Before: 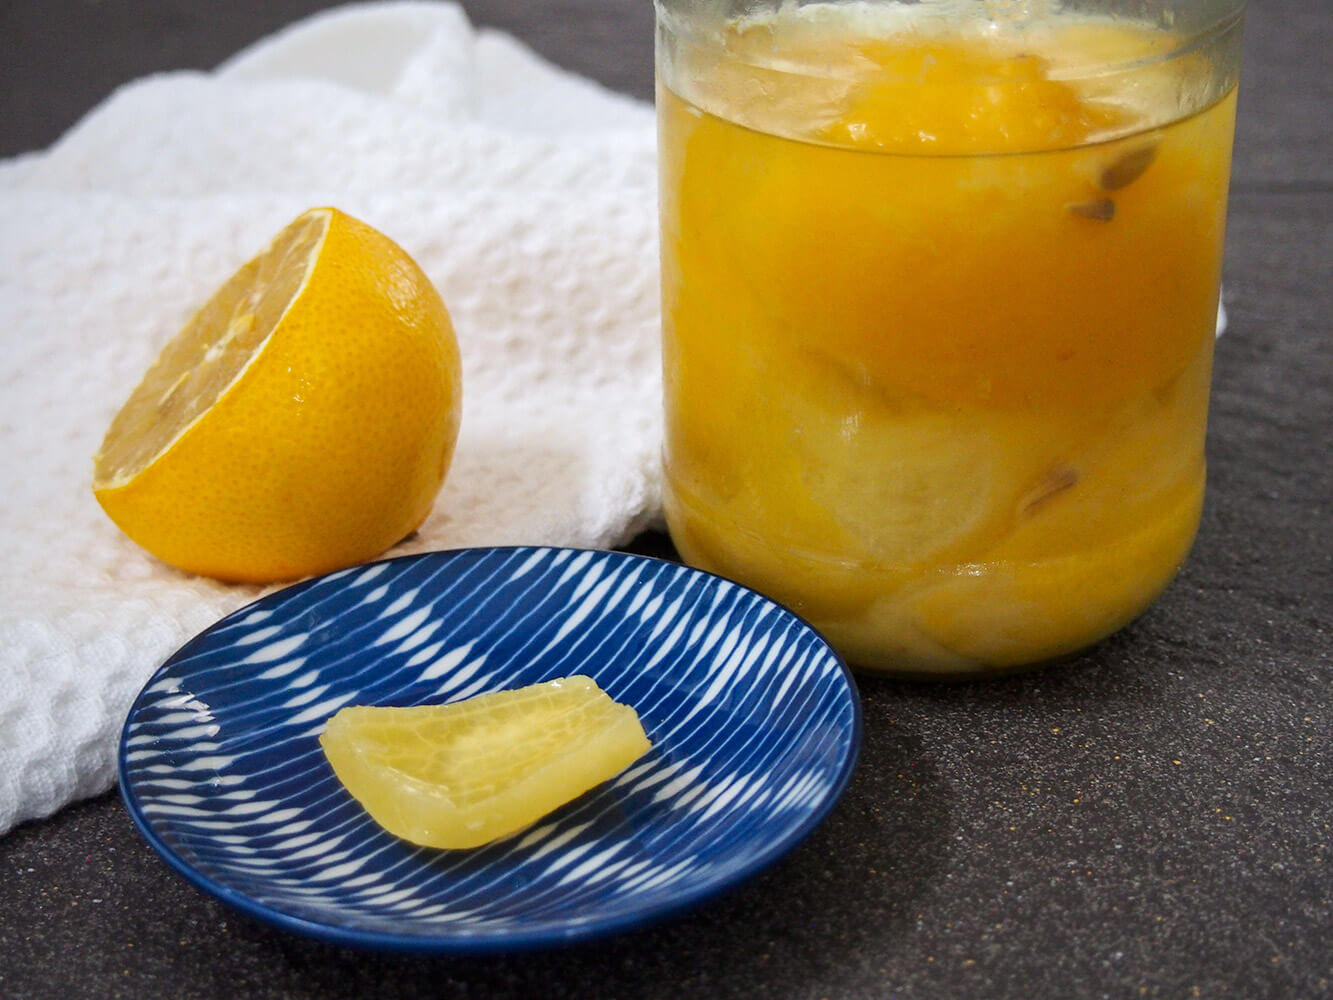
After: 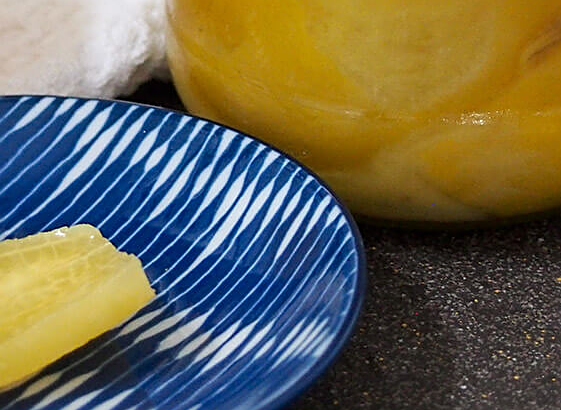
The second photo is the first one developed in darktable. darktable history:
crop: left 37.221%, top 45.169%, right 20.63%, bottom 13.777%
sharpen: on, module defaults
